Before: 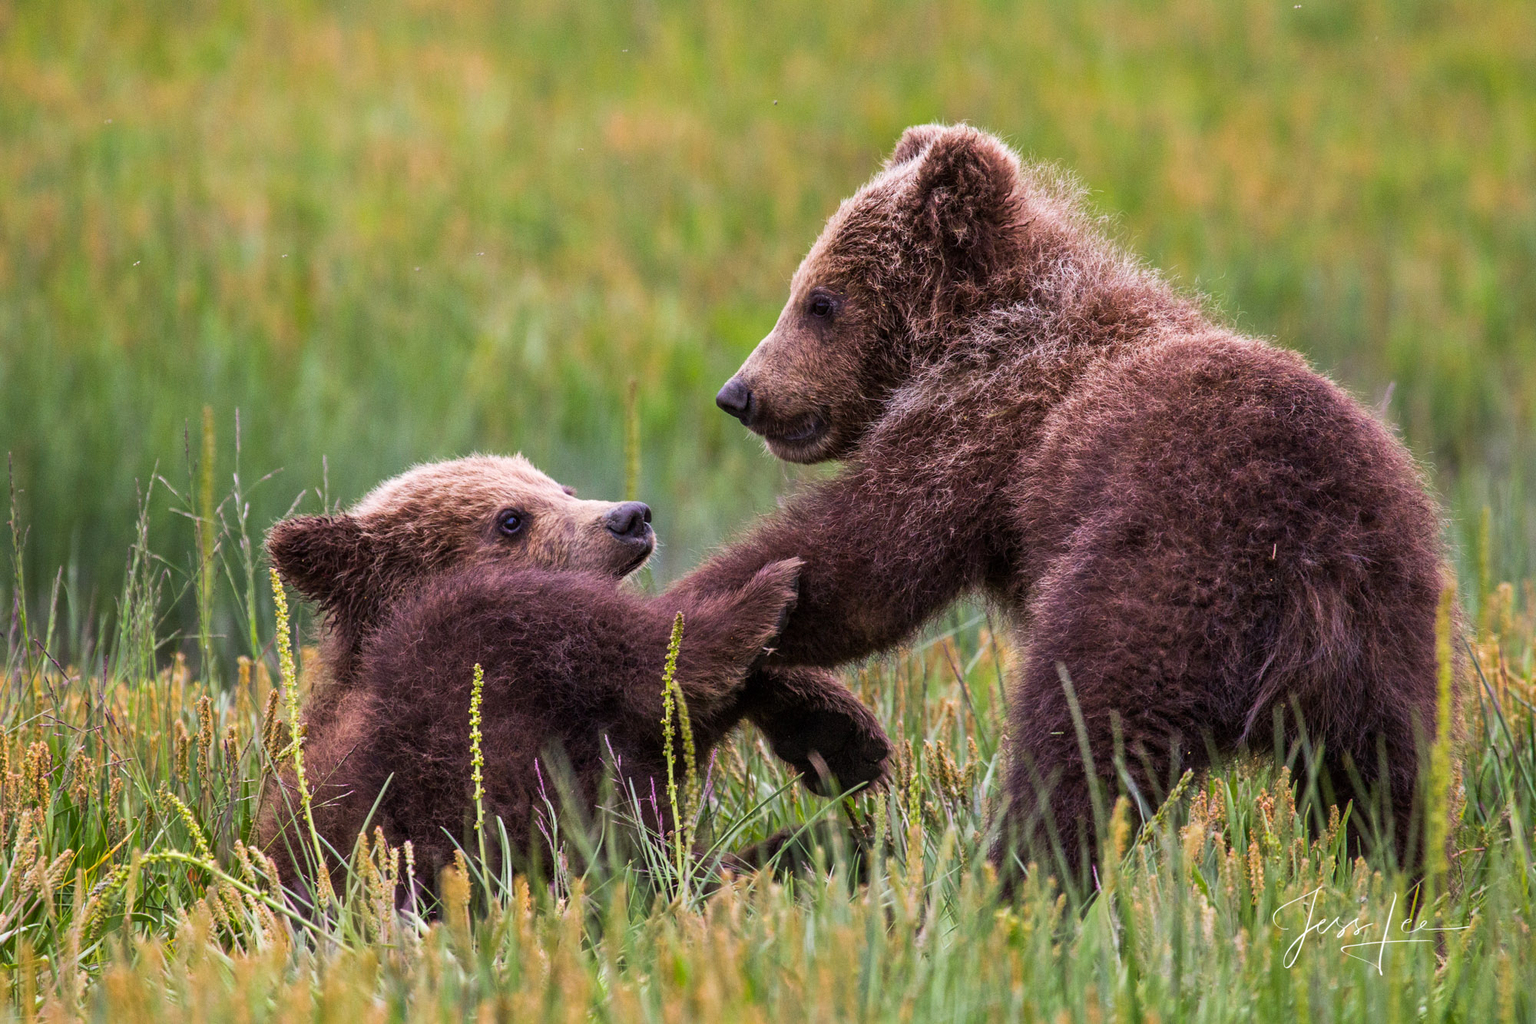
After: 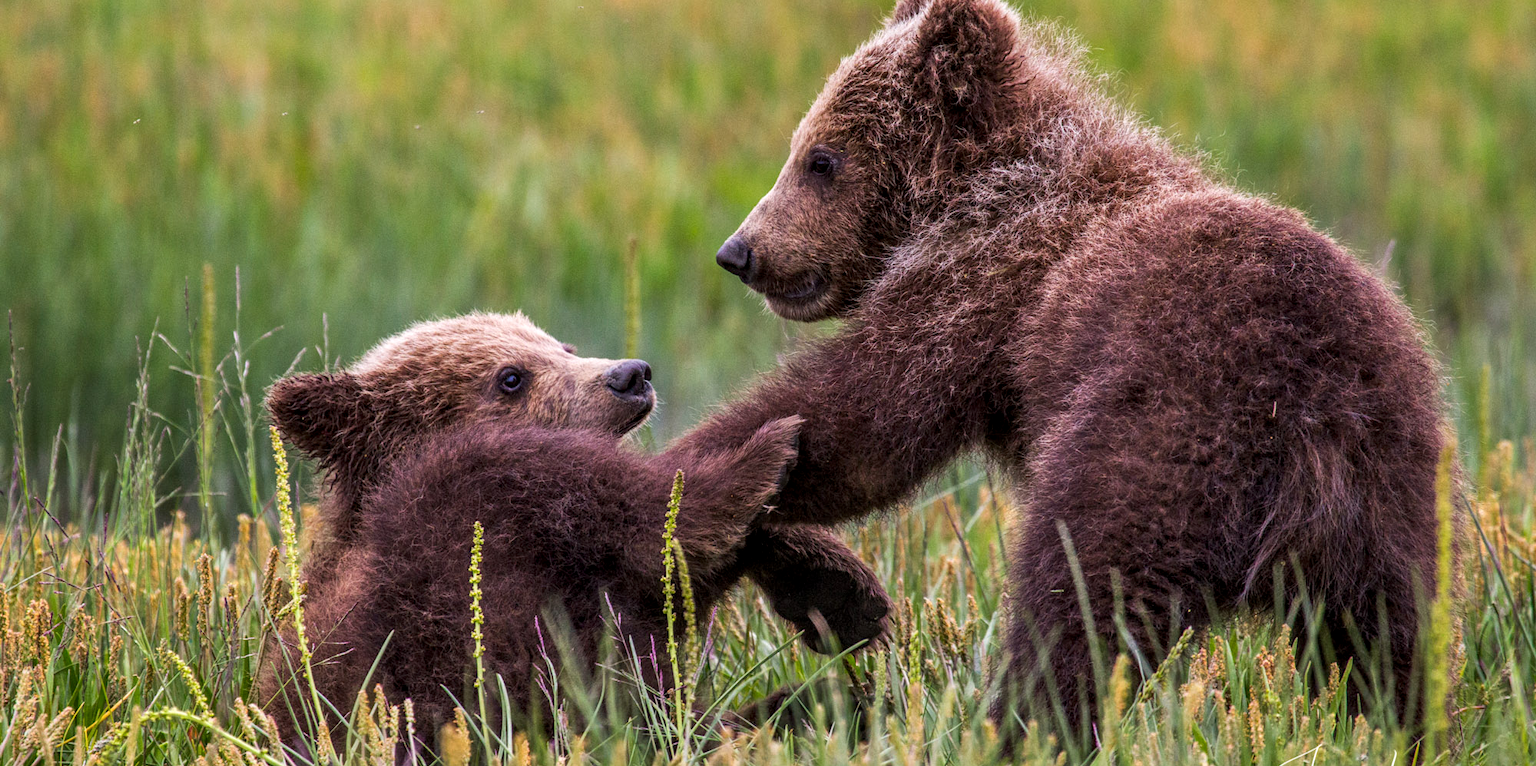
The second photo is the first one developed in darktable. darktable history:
color zones: curves: ch0 [(0.25, 0.5) (0.636, 0.25) (0.75, 0.5)]
color calibration: illuminant same as pipeline (D50), adaptation none (bypass), x 0.333, y 0.334, temperature 5018.36 K
crop: top 13.919%, bottom 11.192%
local contrast: on, module defaults
